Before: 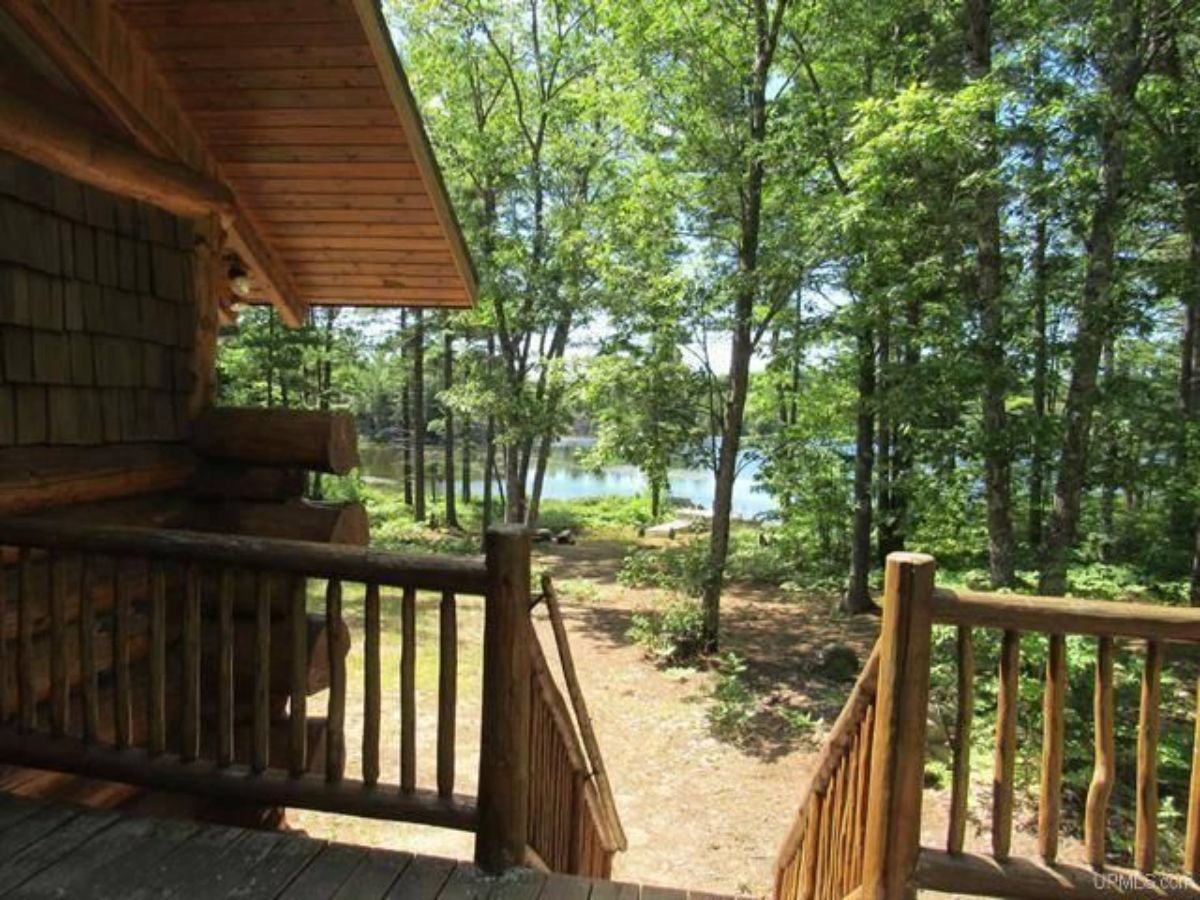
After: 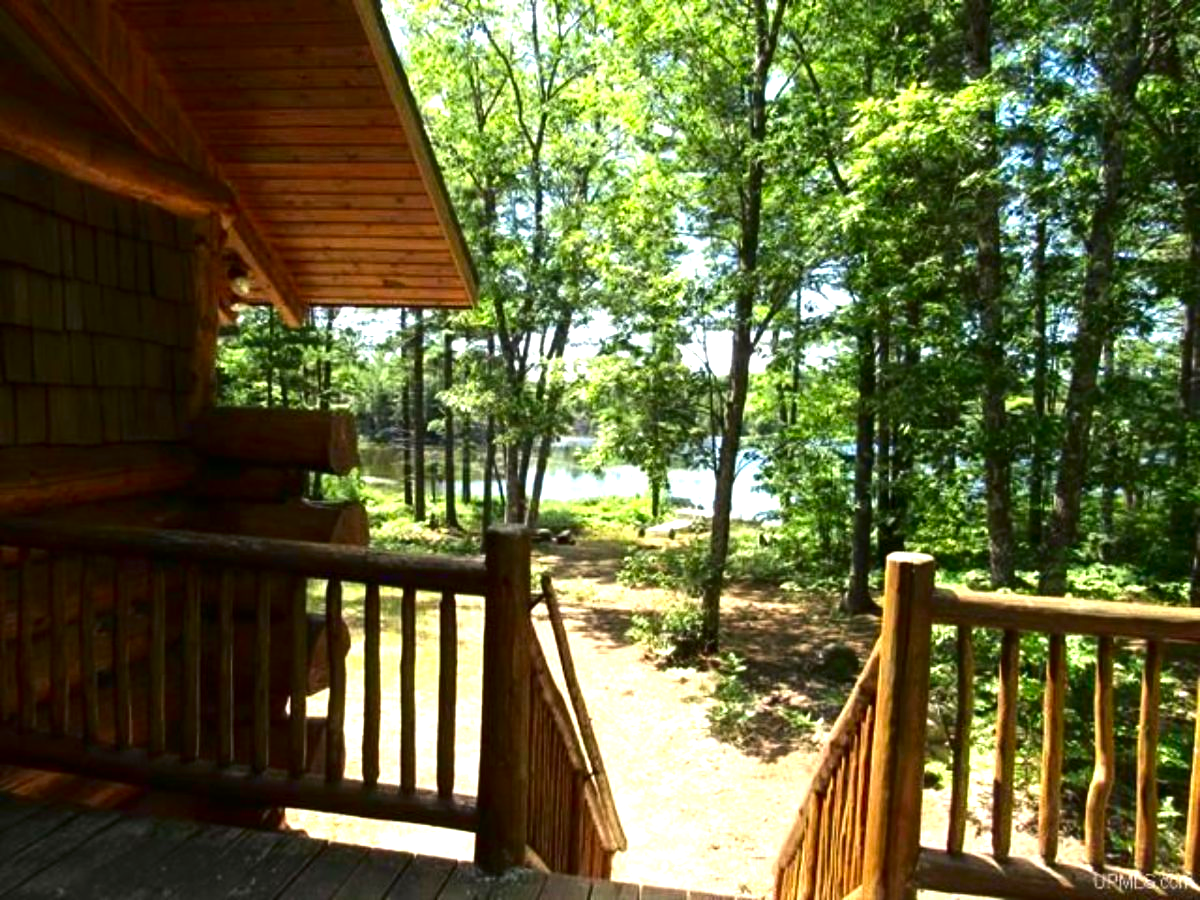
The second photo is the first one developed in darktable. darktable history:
contrast brightness saturation: contrast 0.1, brightness -0.265, saturation 0.15
exposure: exposure 0.912 EV, compensate highlight preservation false
